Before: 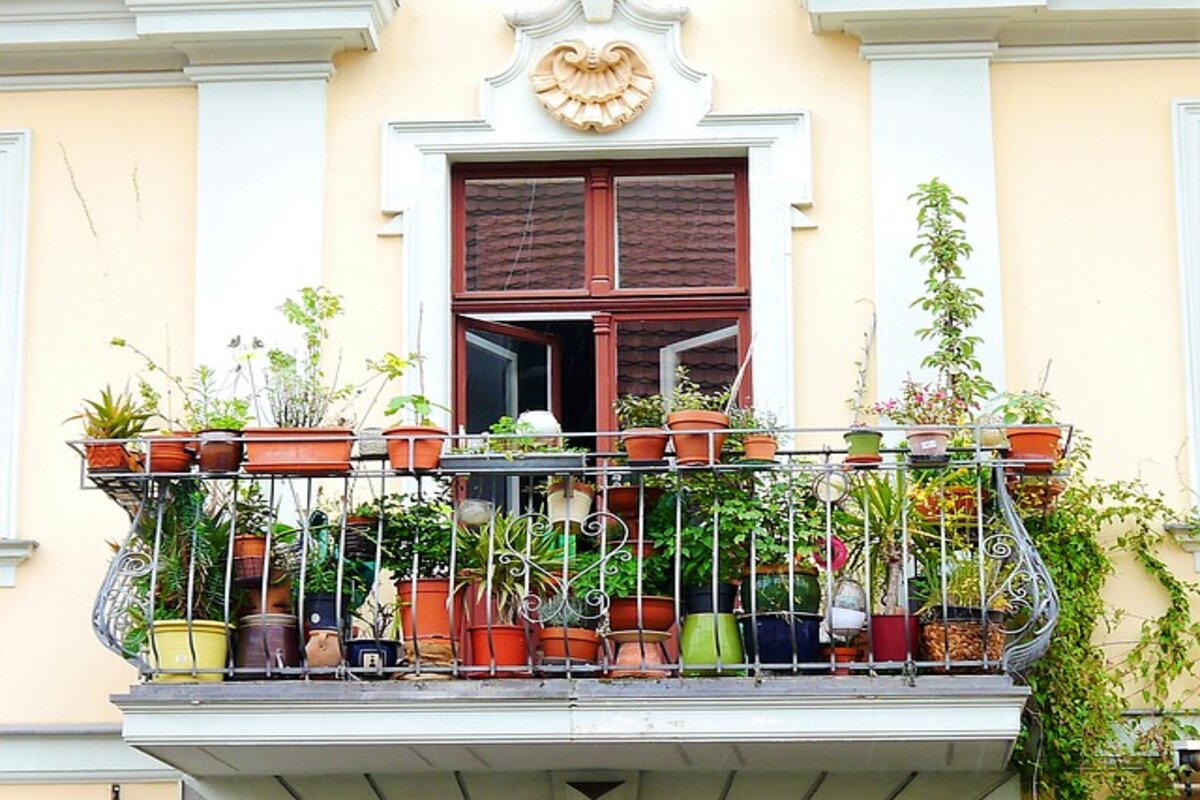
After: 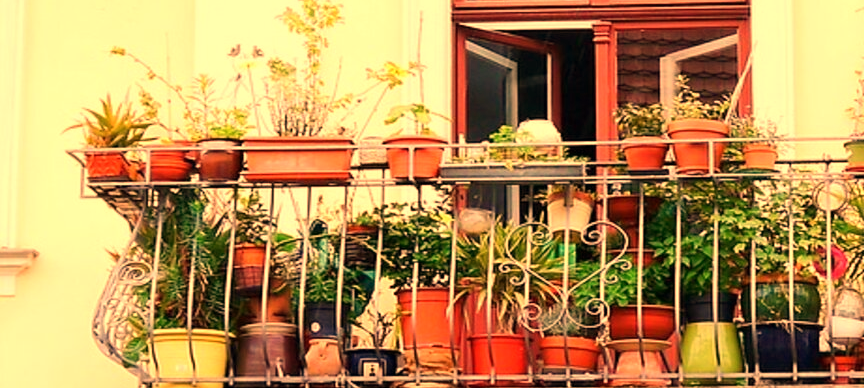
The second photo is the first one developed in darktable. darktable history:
white balance: red 1.467, blue 0.684
crop: top 36.498%, right 27.964%, bottom 14.995%
